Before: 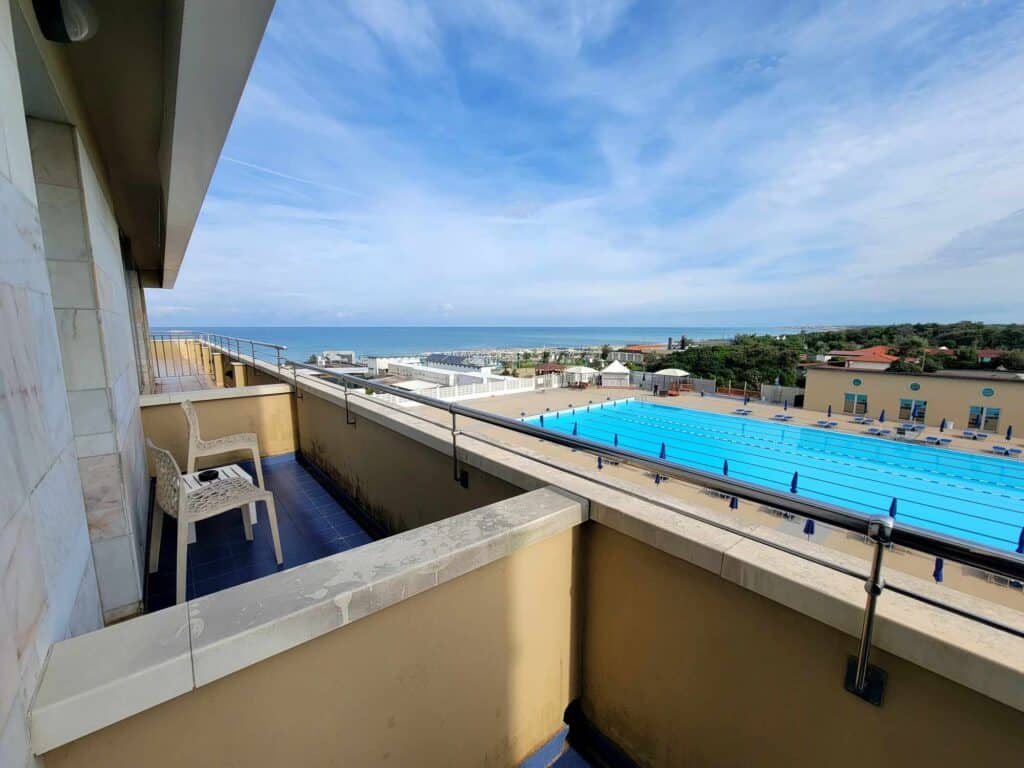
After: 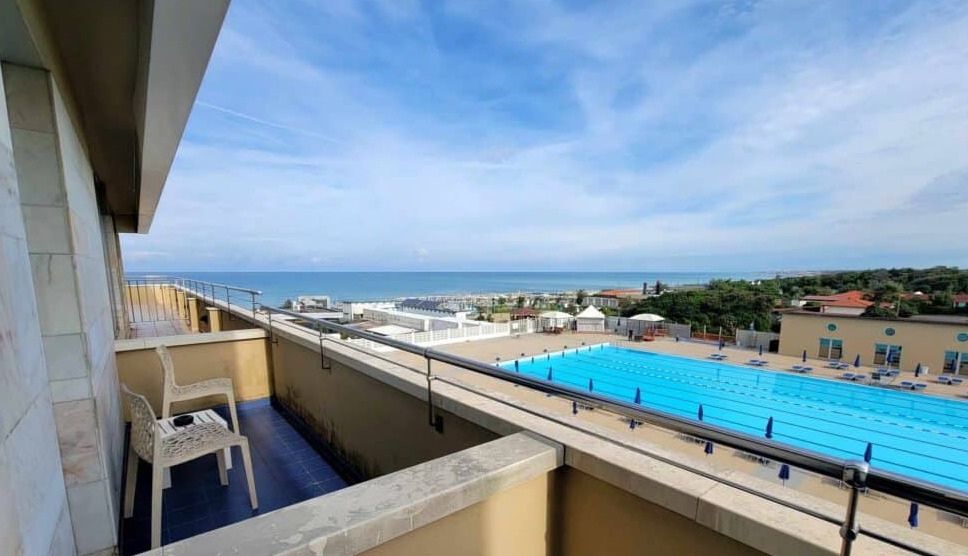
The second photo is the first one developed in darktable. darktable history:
crop: left 2.483%, top 7.251%, right 2.978%, bottom 20.294%
